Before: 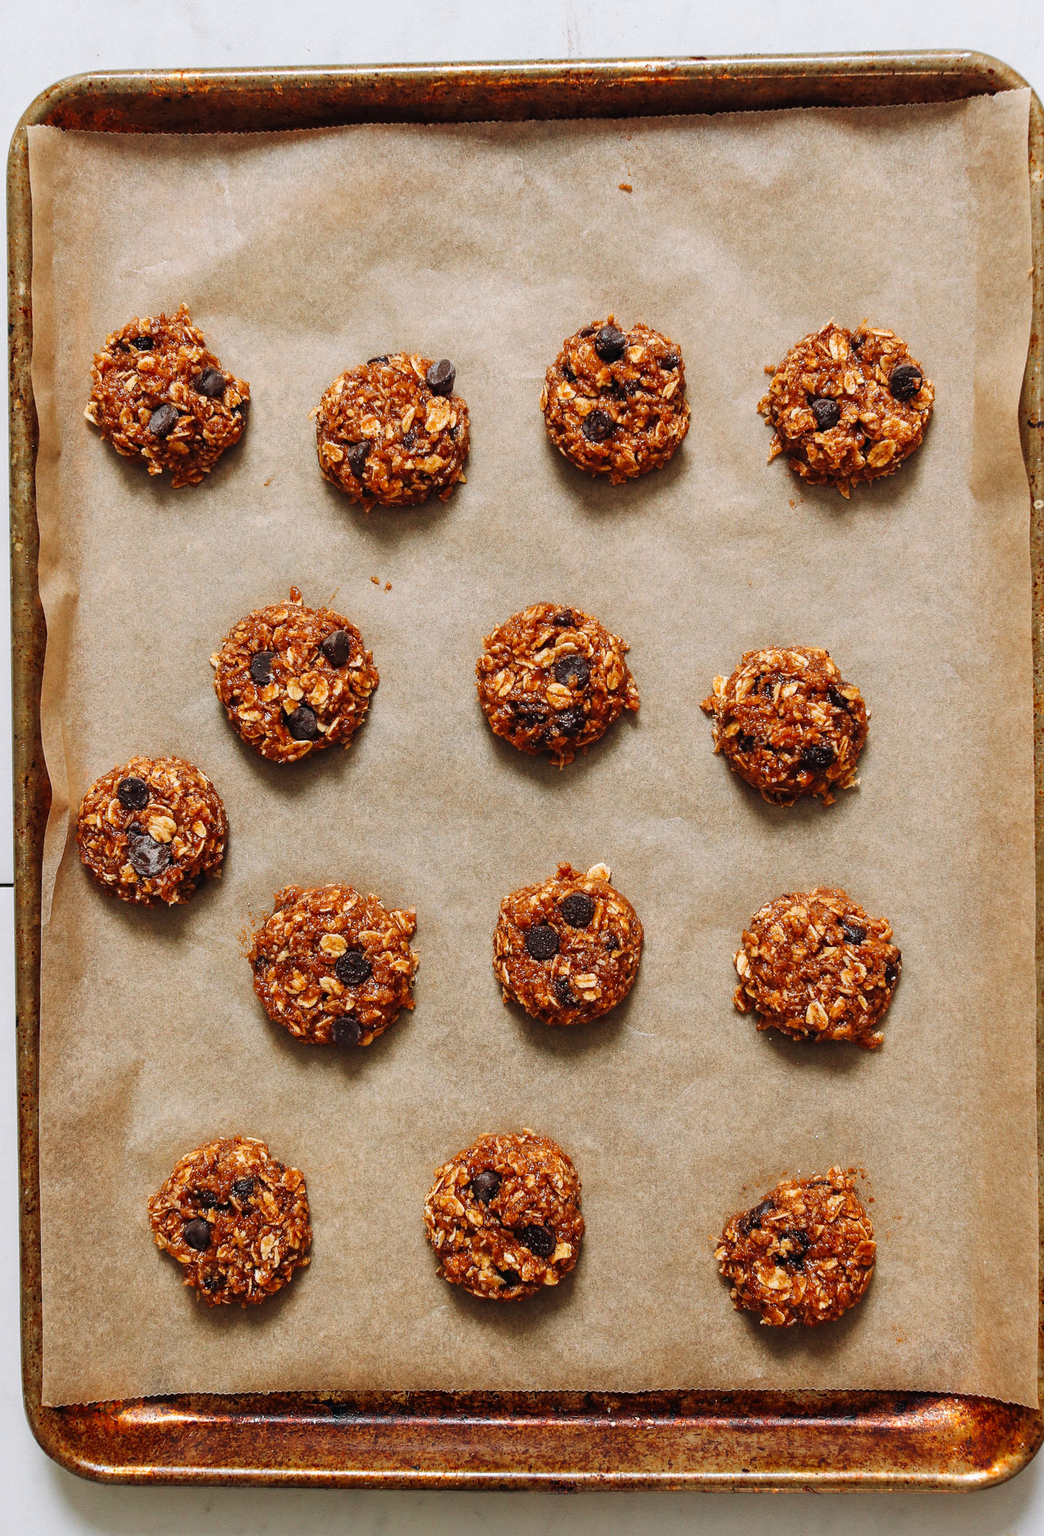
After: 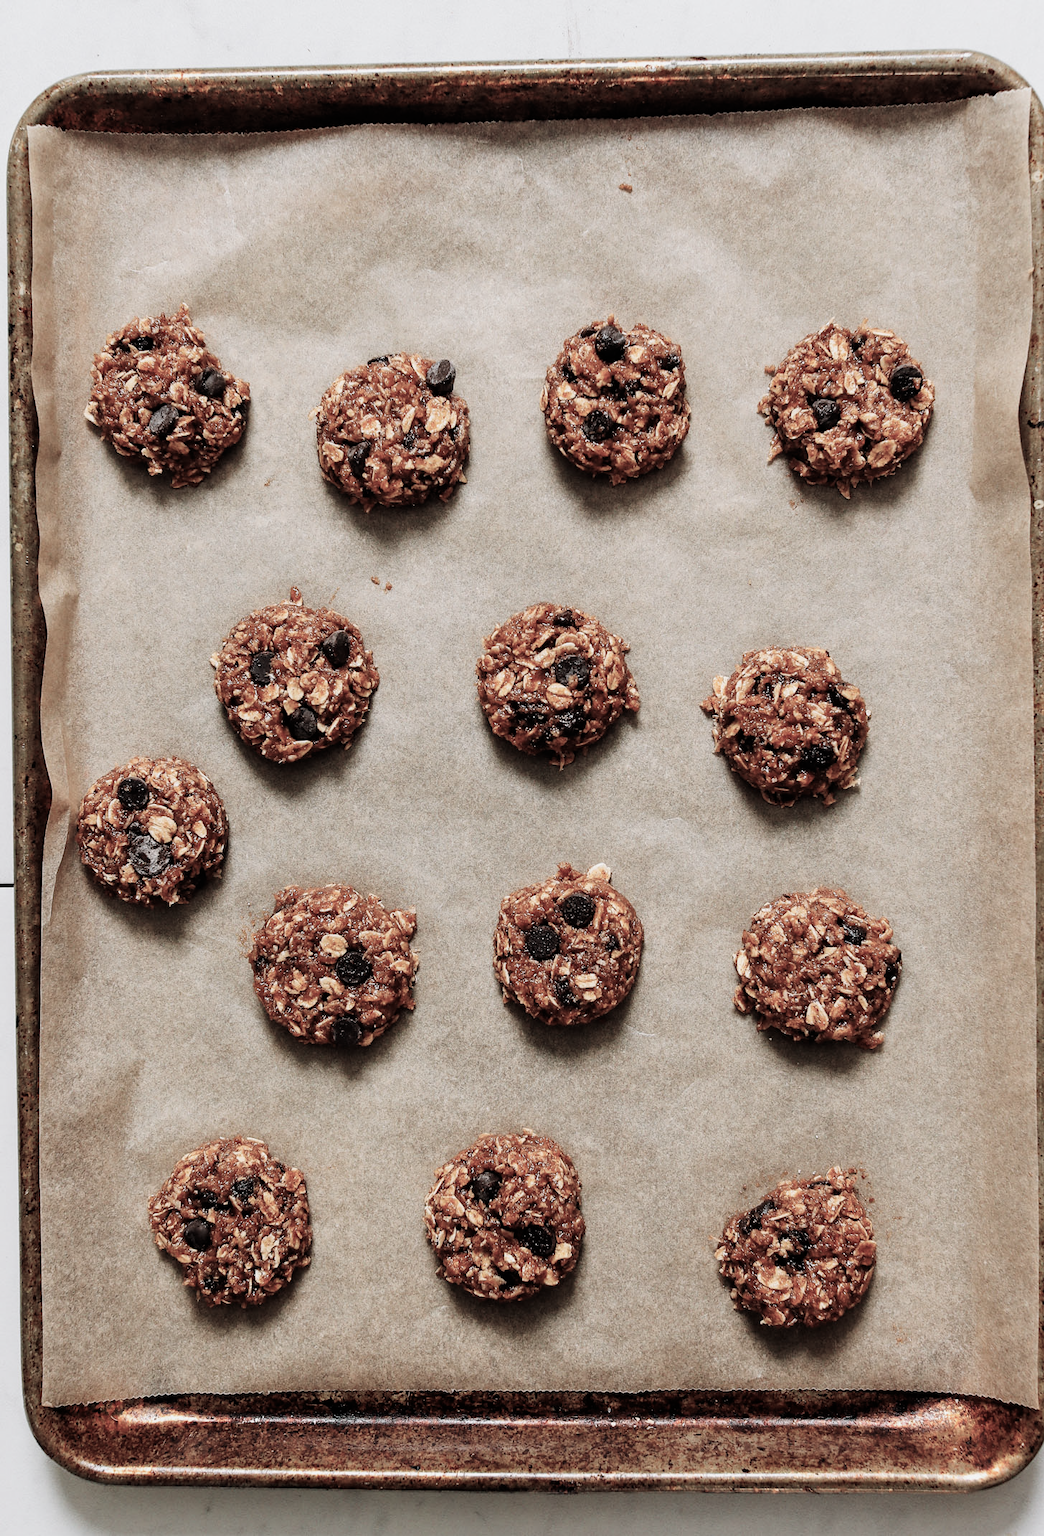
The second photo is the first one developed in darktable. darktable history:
color balance rgb: linear chroma grading › global chroma -16.06%, perceptual saturation grading › global saturation -32.85%, global vibrance -23.56%
filmic rgb: black relative exposure -8.07 EV, white relative exposure 3 EV, hardness 5.35, contrast 1.25
